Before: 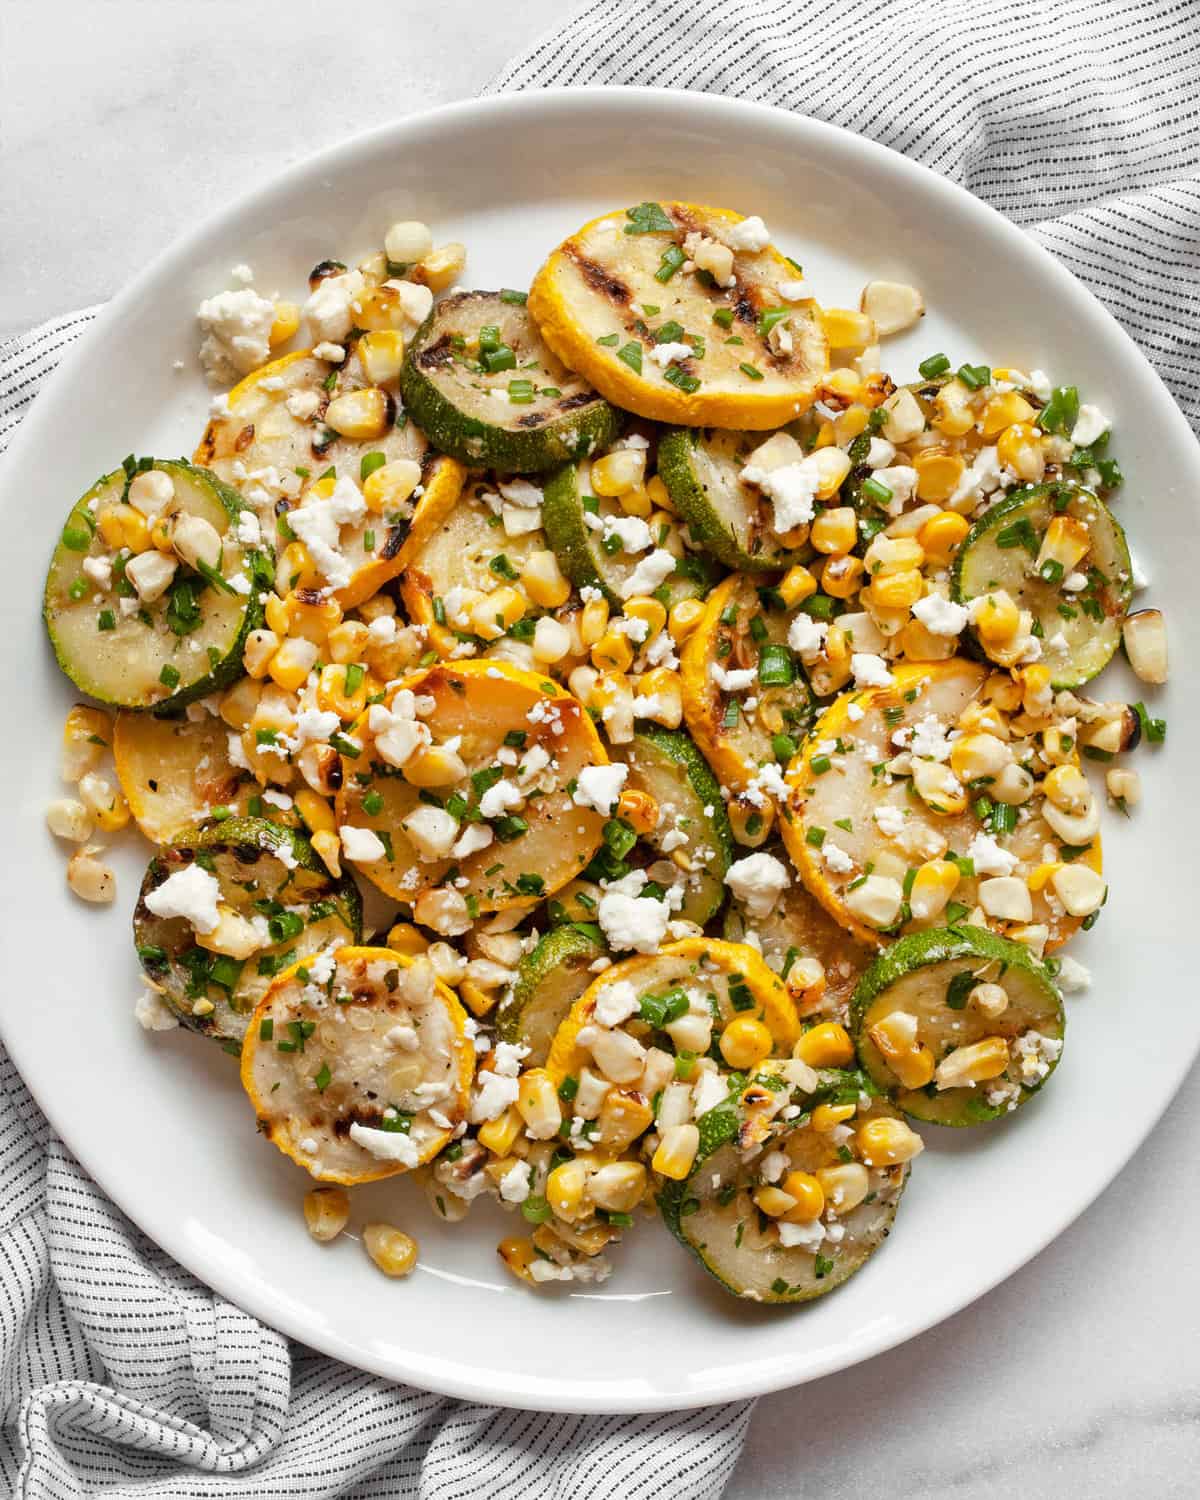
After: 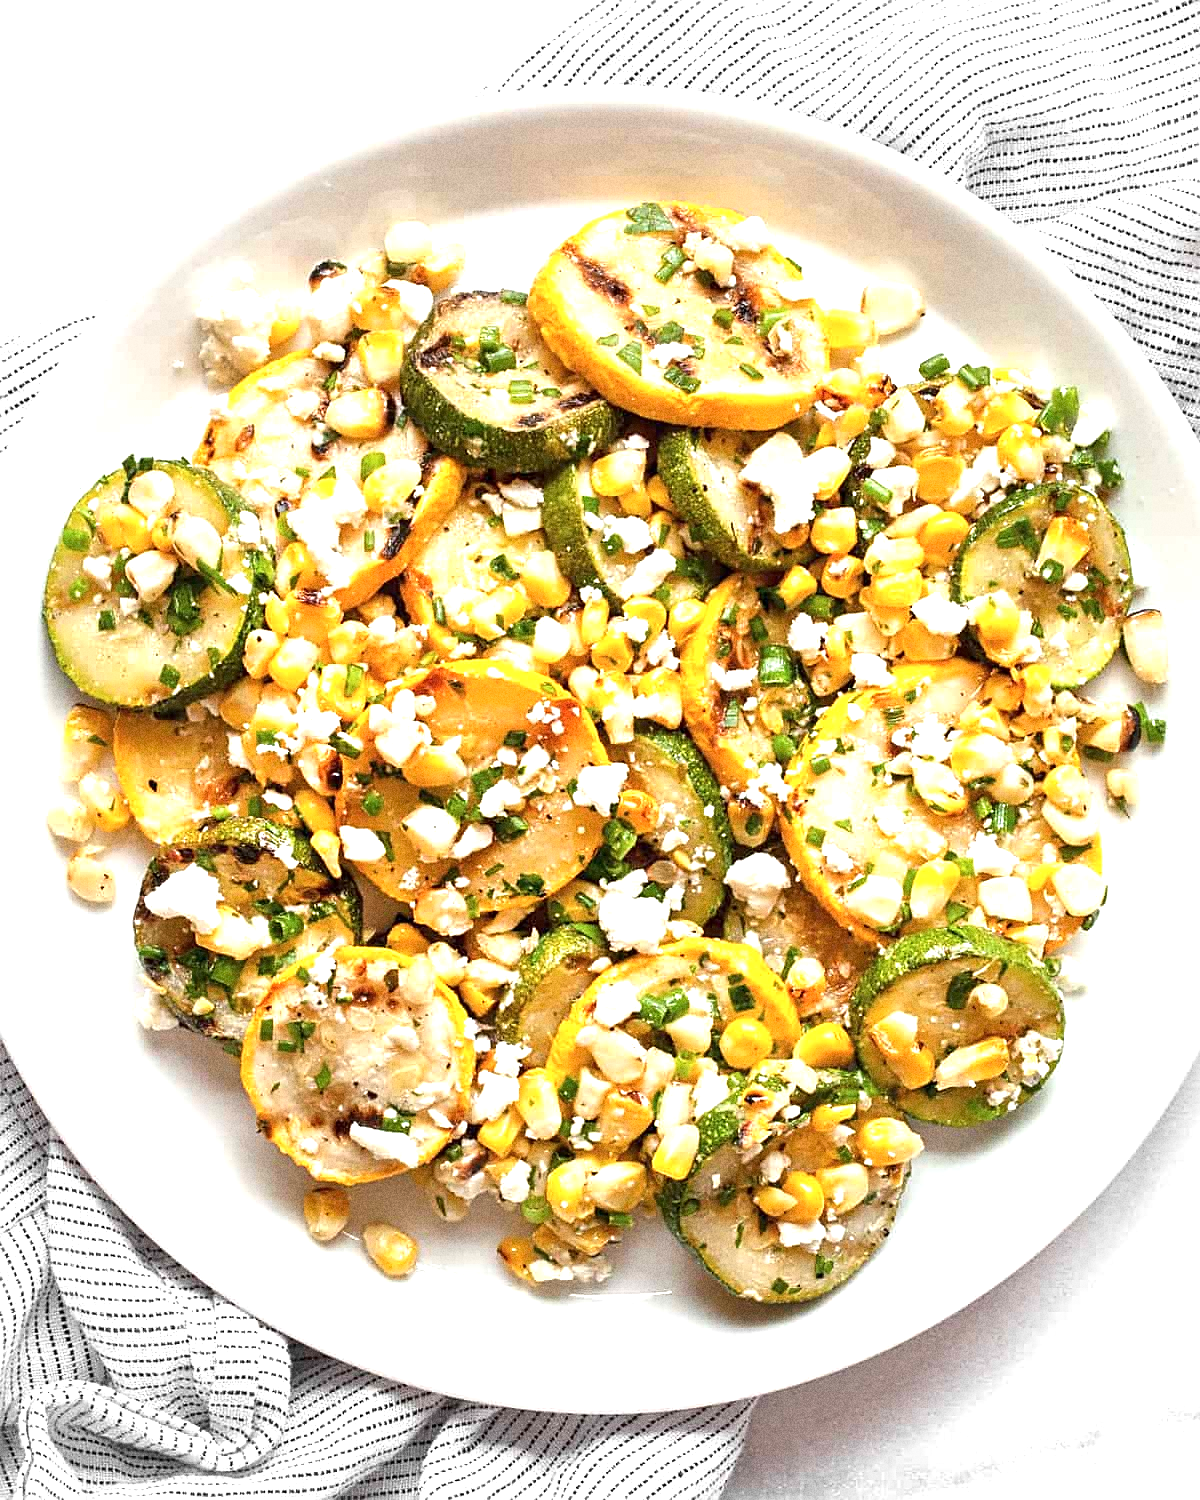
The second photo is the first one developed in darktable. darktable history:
contrast brightness saturation: saturation -0.05
exposure: exposure 1 EV, compensate highlight preservation false
sharpen: on, module defaults
grain: coarseness 11.82 ISO, strength 36.67%, mid-tones bias 74.17%
